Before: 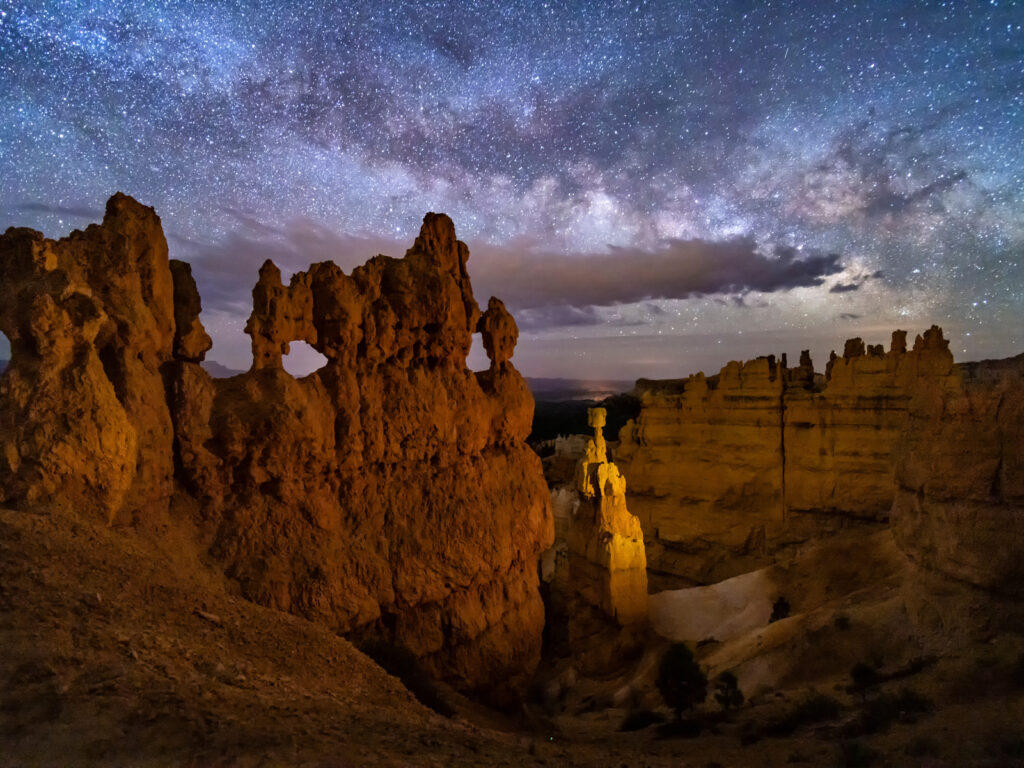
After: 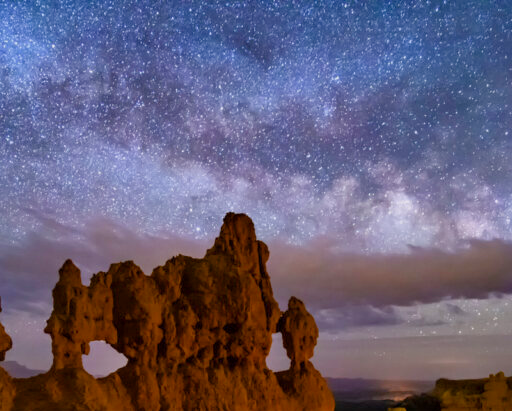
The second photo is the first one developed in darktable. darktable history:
crop: left 19.556%, right 30.401%, bottom 46.458%
color balance rgb: shadows lift › chroma 1%, shadows lift › hue 113°, highlights gain › chroma 0.2%, highlights gain › hue 333°, perceptual saturation grading › global saturation 20%, perceptual saturation grading › highlights -25%, perceptual saturation grading › shadows 25%, contrast -10%
white balance: emerald 1
